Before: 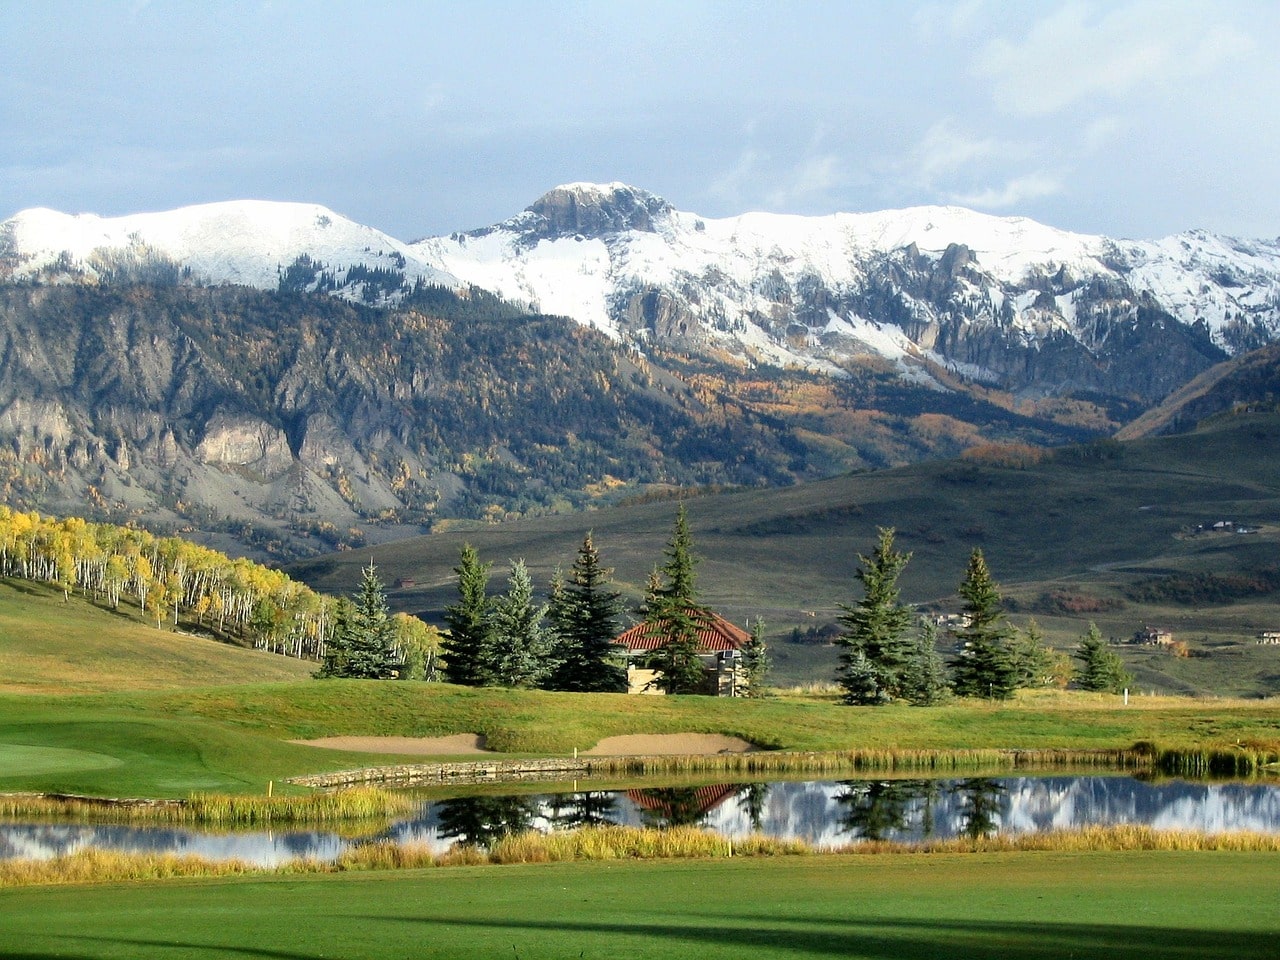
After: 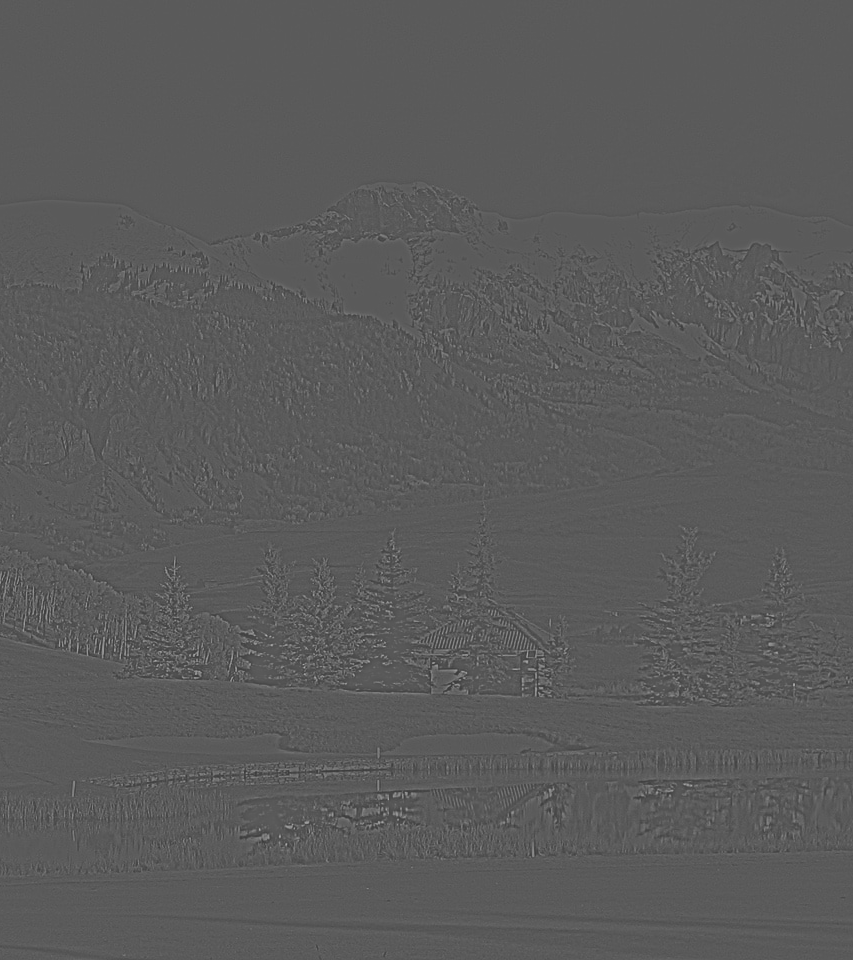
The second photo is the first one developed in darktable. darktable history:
shadows and highlights: low approximation 0.01, soften with gaussian
highpass: sharpness 5.84%, contrast boost 8.44%
crop: left 15.419%, right 17.914%
base curve: curves: ch0 [(0, 0.036) (0.083, 0.04) (0.804, 1)], preserve colors none
color calibration: illuminant as shot in camera, x 0.358, y 0.373, temperature 4628.91 K
